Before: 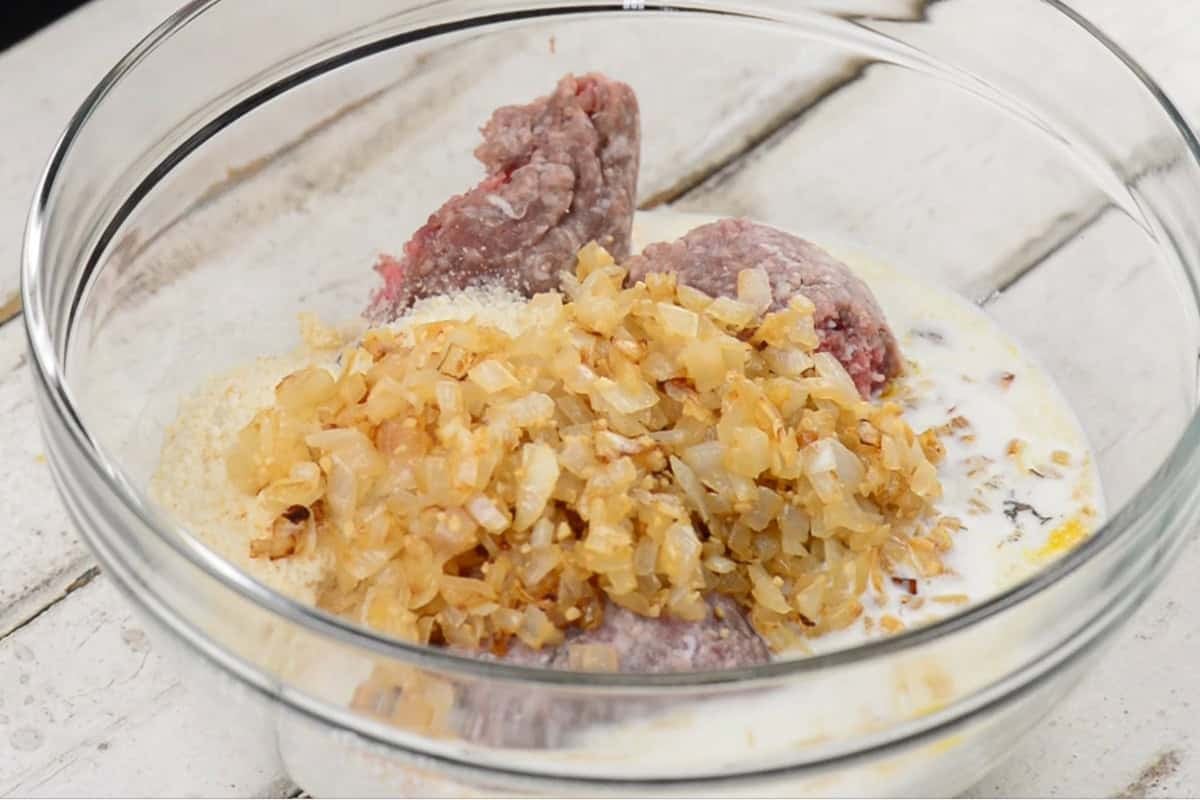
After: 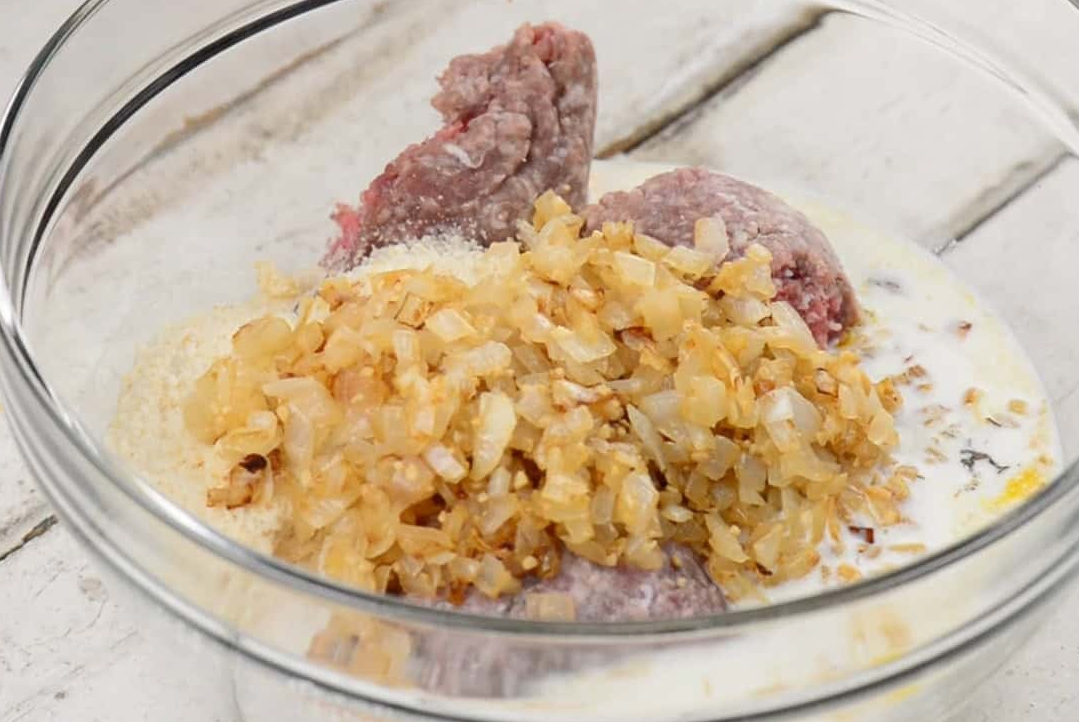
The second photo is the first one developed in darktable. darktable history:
crop: left 3.595%, top 6.418%, right 6.476%, bottom 3.269%
